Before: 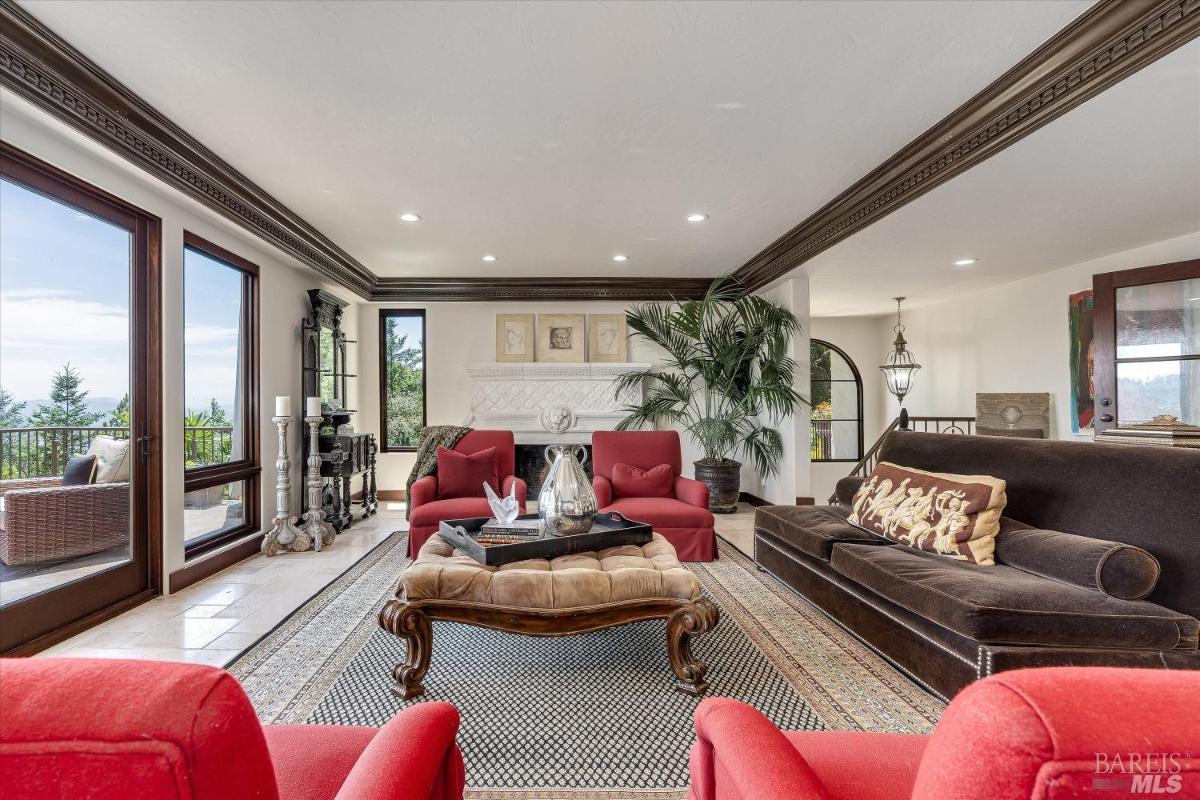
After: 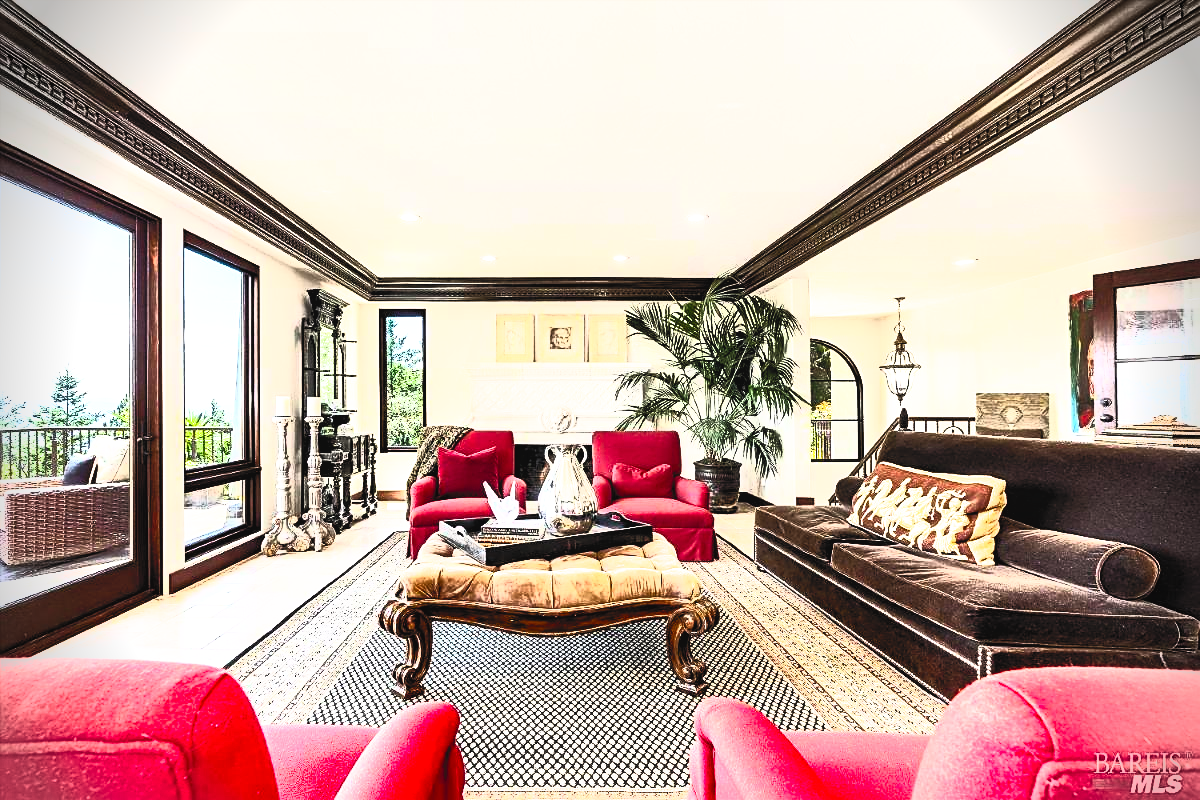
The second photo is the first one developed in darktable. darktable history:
sharpen: on, module defaults
white balance: red 1.009, blue 0.985
vignetting: fall-off start 88.03%, fall-off radius 24.9%
filmic rgb: black relative exposure -8.2 EV, white relative exposure 2.2 EV, threshold 3 EV, hardness 7.11, latitude 75%, contrast 1.325, highlights saturation mix -2%, shadows ↔ highlights balance 30%, preserve chrominance RGB euclidean norm, color science v5 (2021), contrast in shadows safe, contrast in highlights safe, enable highlight reconstruction true
contrast brightness saturation: contrast 1, brightness 1, saturation 1
